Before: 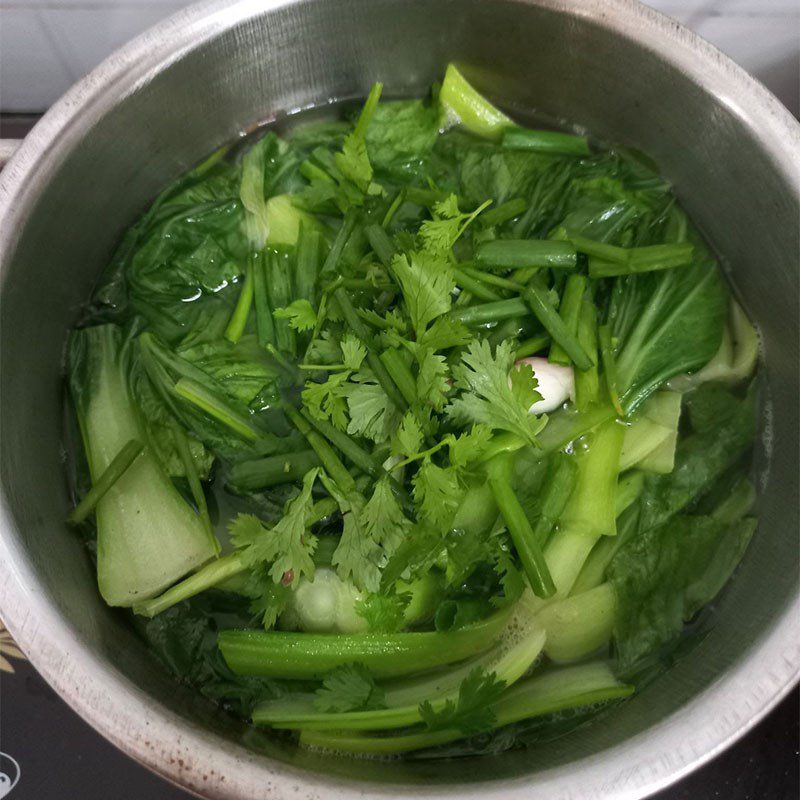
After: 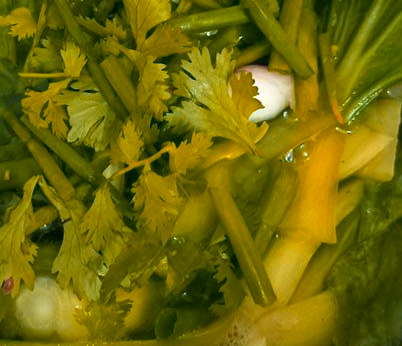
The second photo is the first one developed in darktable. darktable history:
color zones: curves: ch1 [(0.24, 0.634) (0.75, 0.5)]; ch2 [(0.253, 0.437) (0.745, 0.491)], mix 102.12%
crop: left 35.03%, top 36.625%, right 14.663%, bottom 20.057%
